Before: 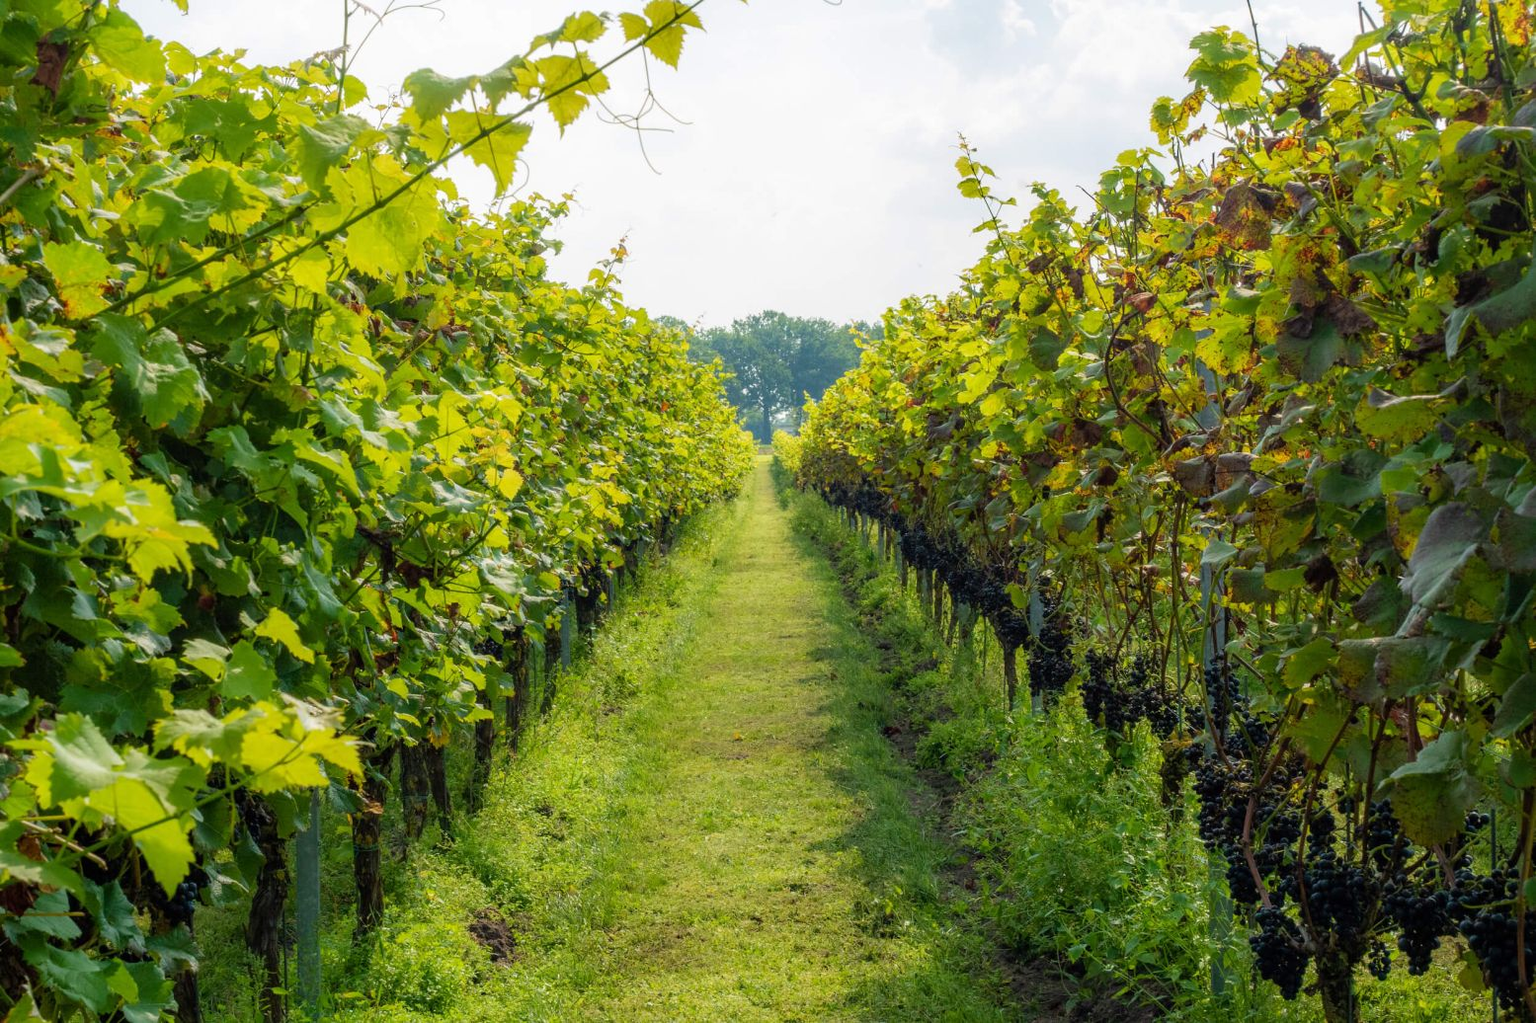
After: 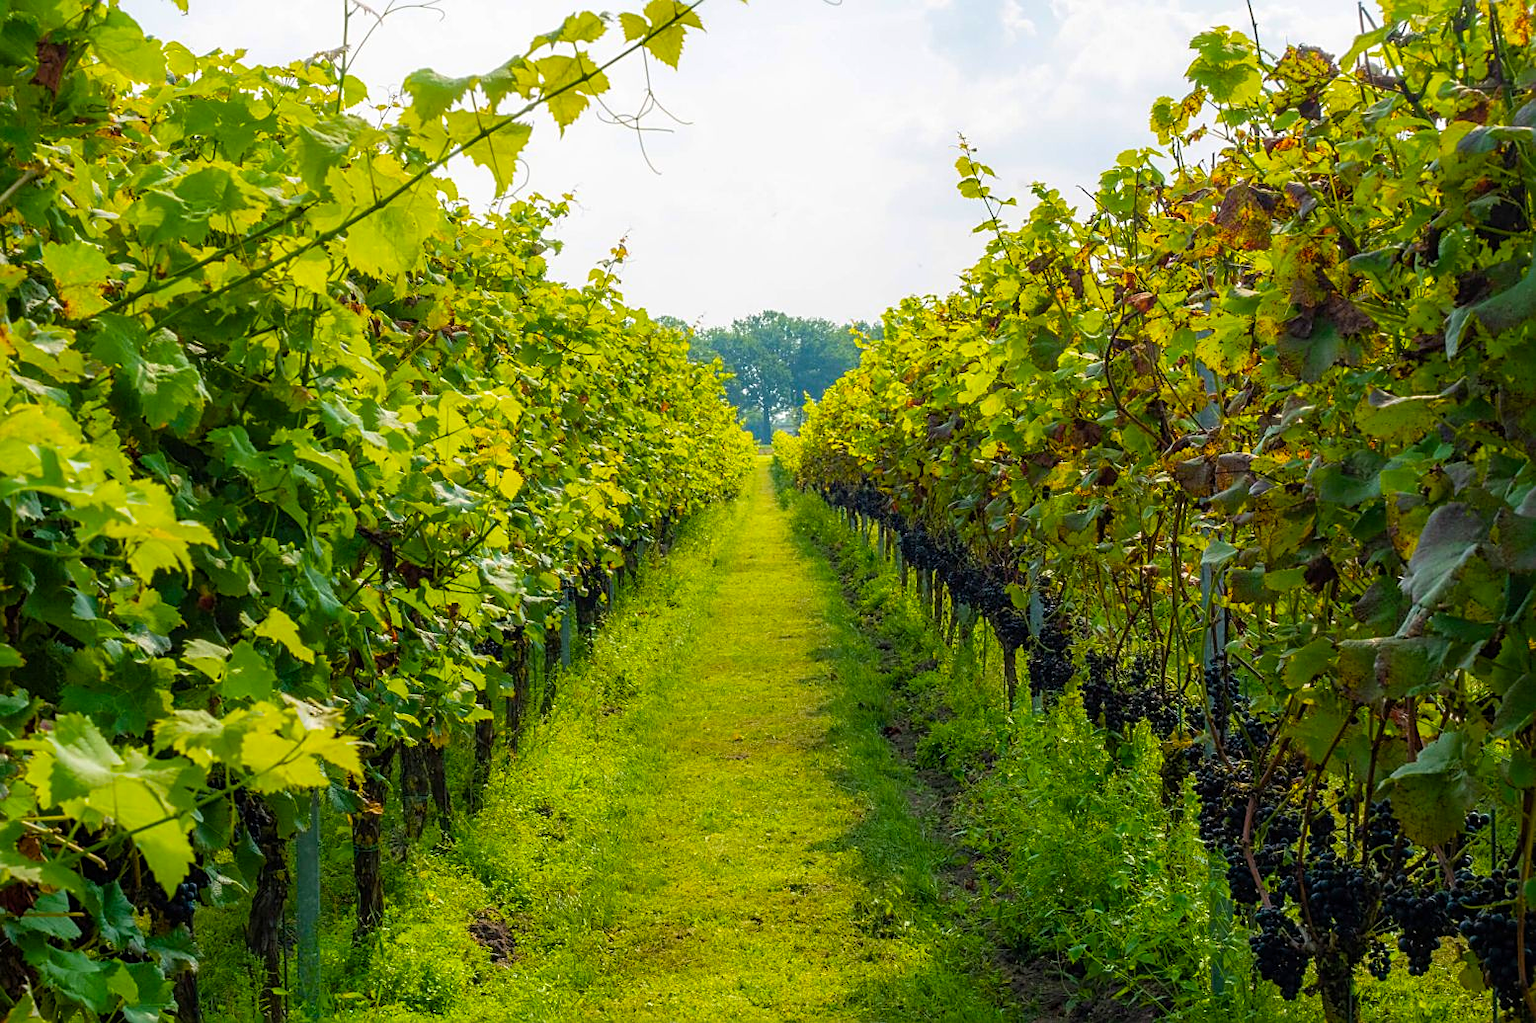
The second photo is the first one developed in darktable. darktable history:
sharpen: on, module defaults
color balance rgb: perceptual saturation grading › global saturation 30.04%, global vibrance 20%
